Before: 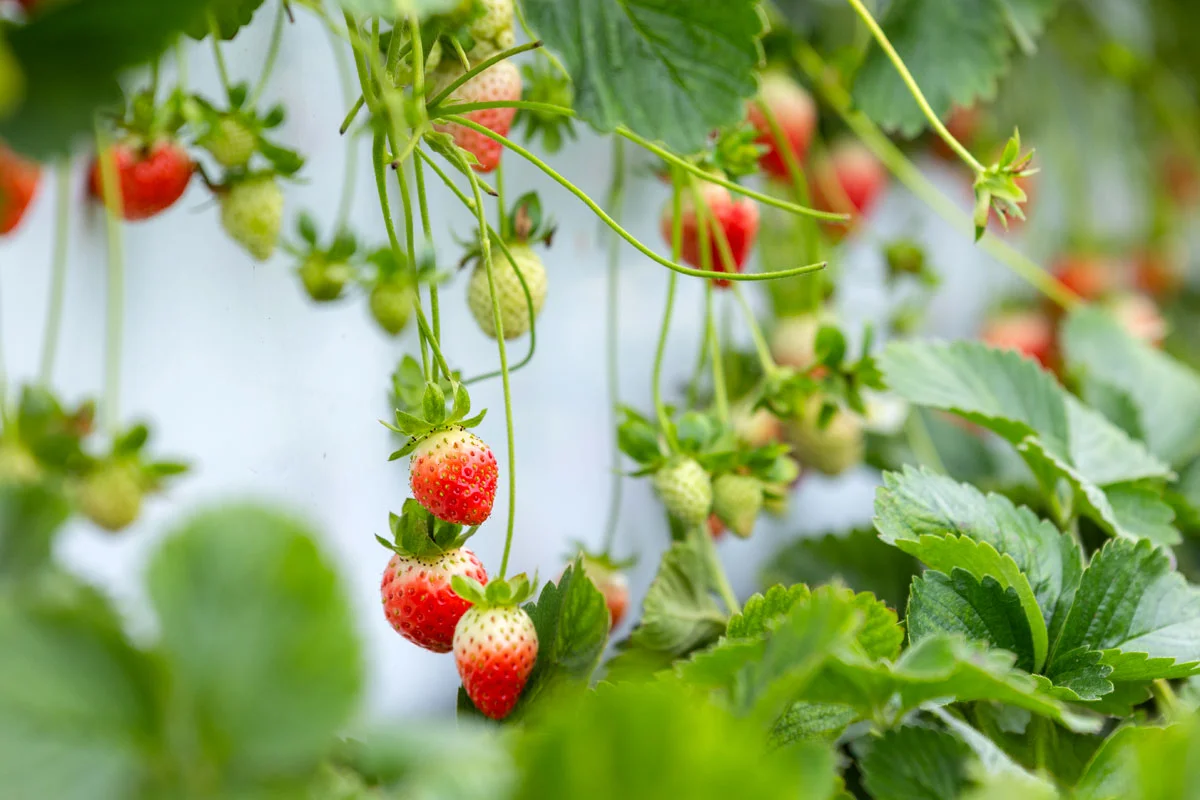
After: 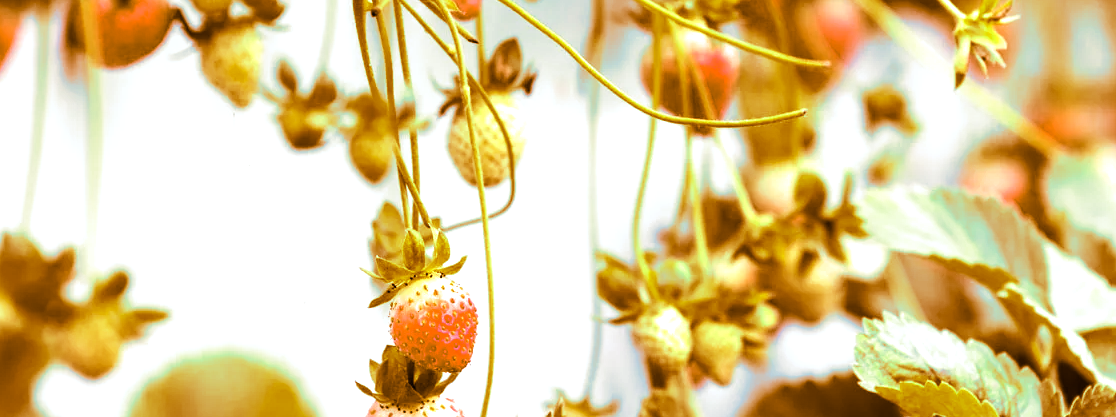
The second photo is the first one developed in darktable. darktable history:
split-toning: shadows › hue 26°, shadows › saturation 0.92, highlights › hue 40°, highlights › saturation 0.92, balance -63, compress 0%
crop: left 1.744%, top 19.225%, right 5.069%, bottom 28.357%
tone equalizer: -8 EV -0.75 EV, -7 EV -0.7 EV, -6 EV -0.6 EV, -5 EV -0.4 EV, -3 EV 0.4 EV, -2 EV 0.6 EV, -1 EV 0.7 EV, +0 EV 0.75 EV, edges refinement/feathering 500, mask exposure compensation -1.57 EV, preserve details no
